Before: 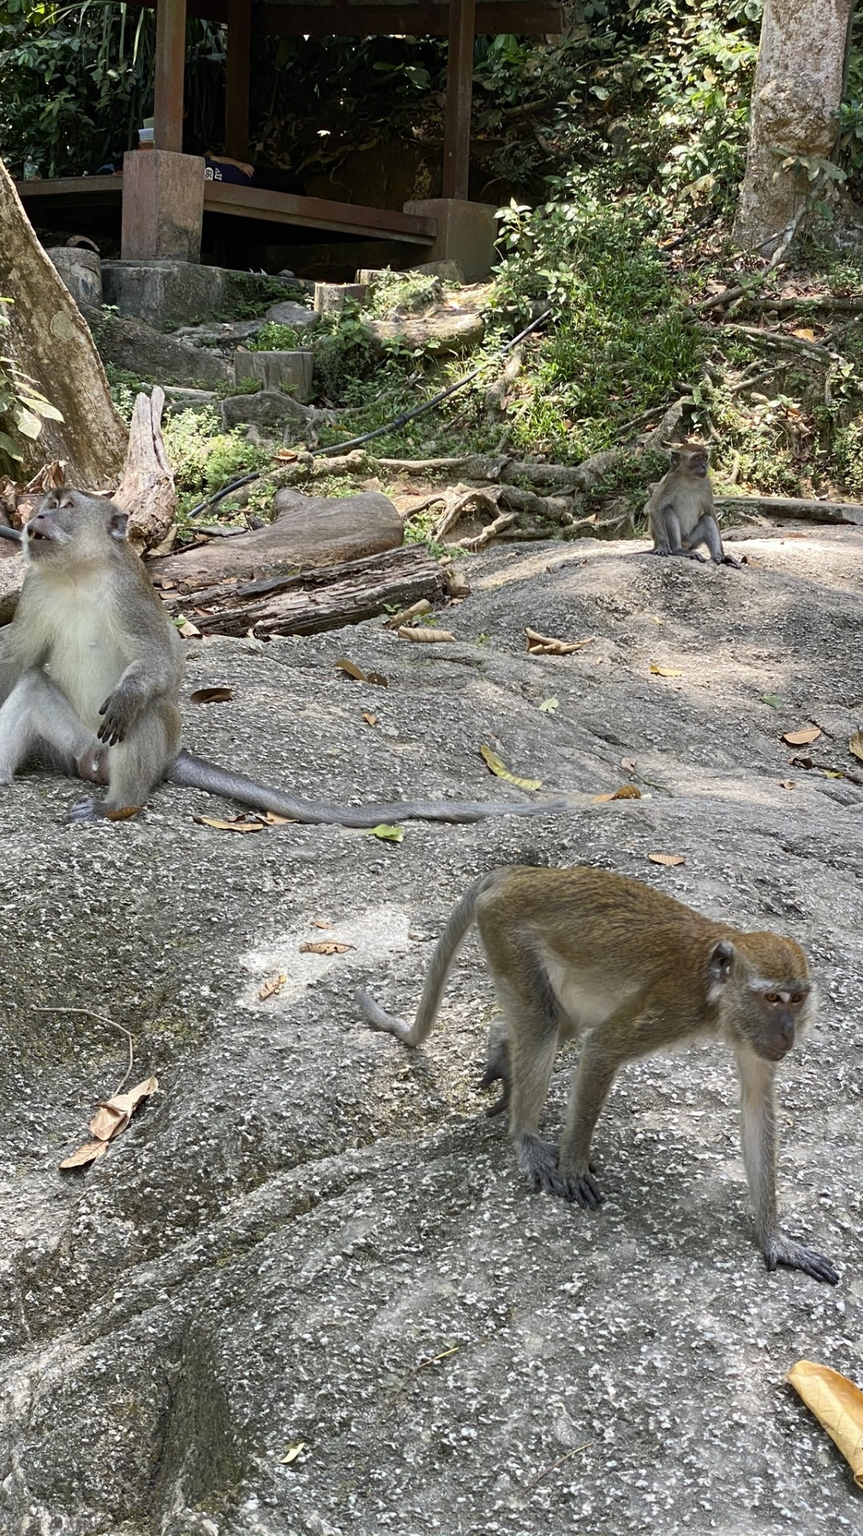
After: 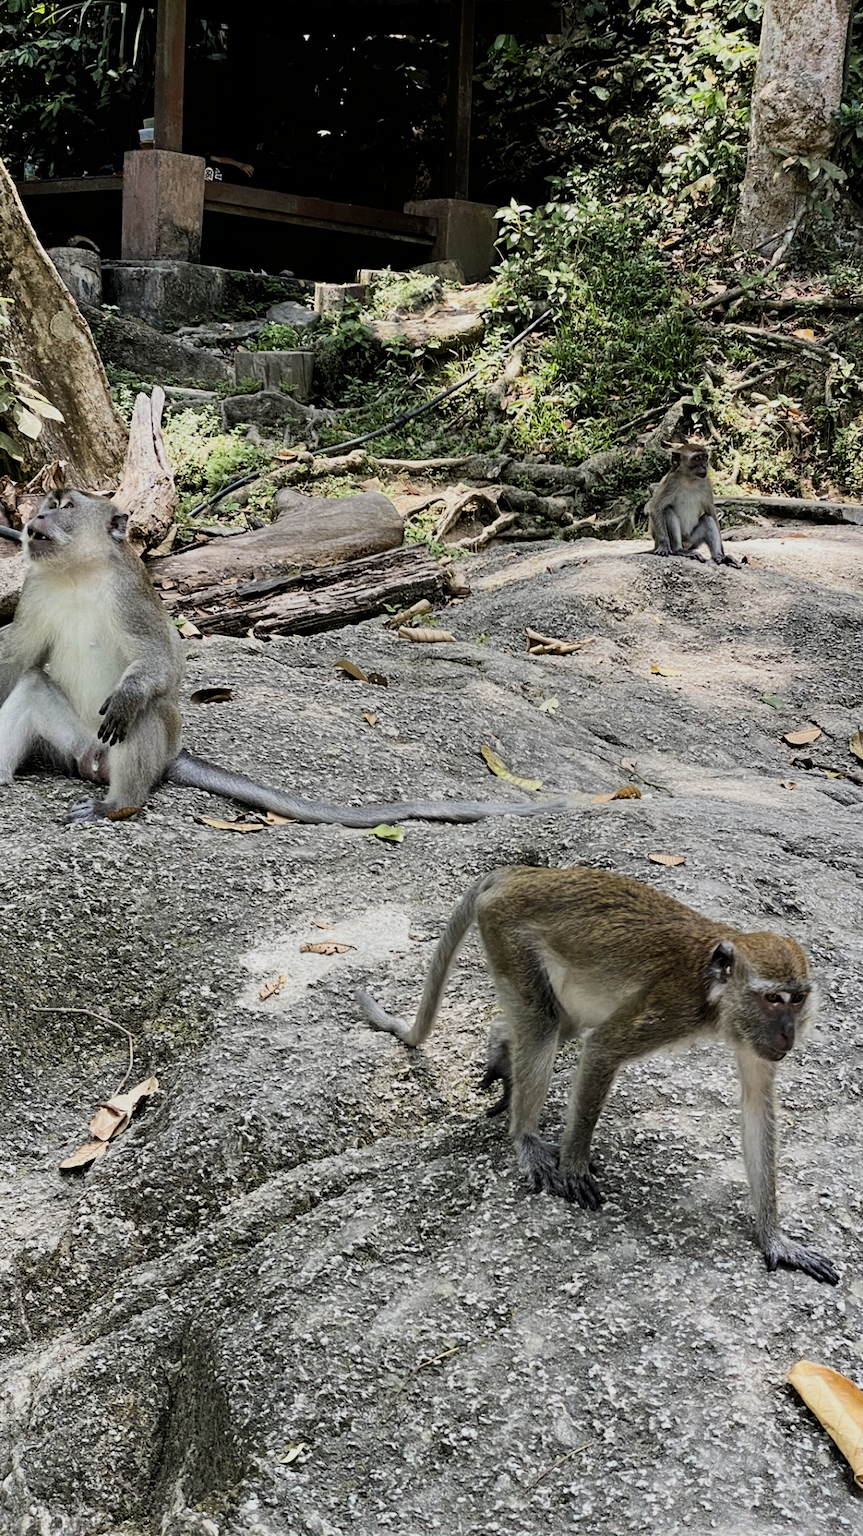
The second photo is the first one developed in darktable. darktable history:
filmic rgb: black relative exposure -5.07 EV, white relative exposure 3.96 EV, hardness 2.88, contrast 1.298, highlights saturation mix -31.42%
